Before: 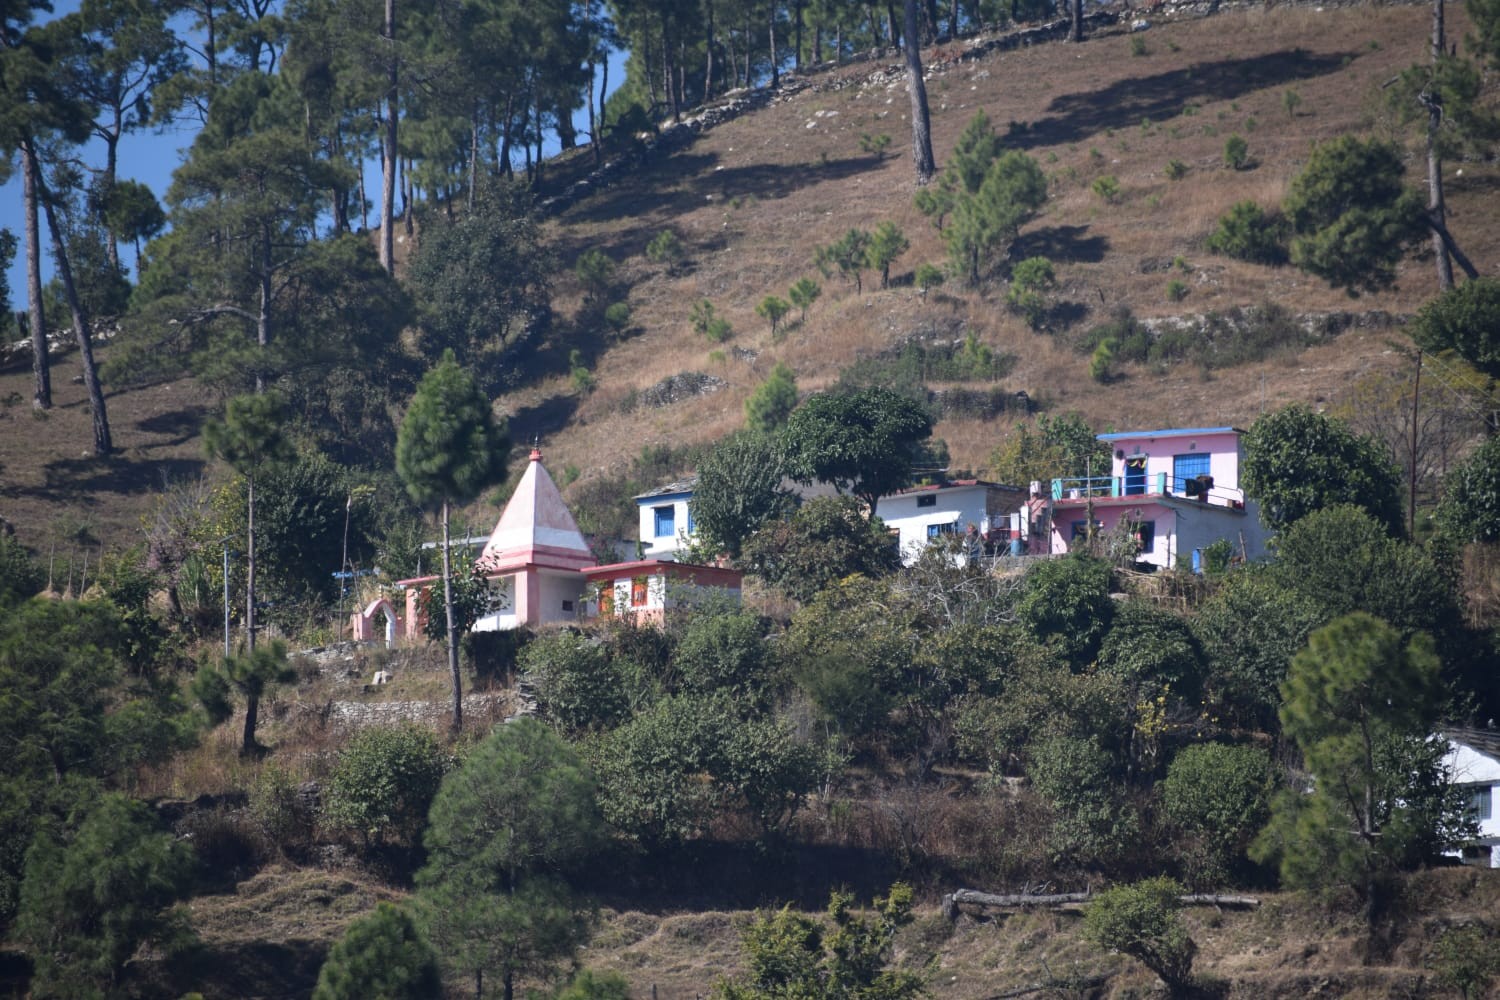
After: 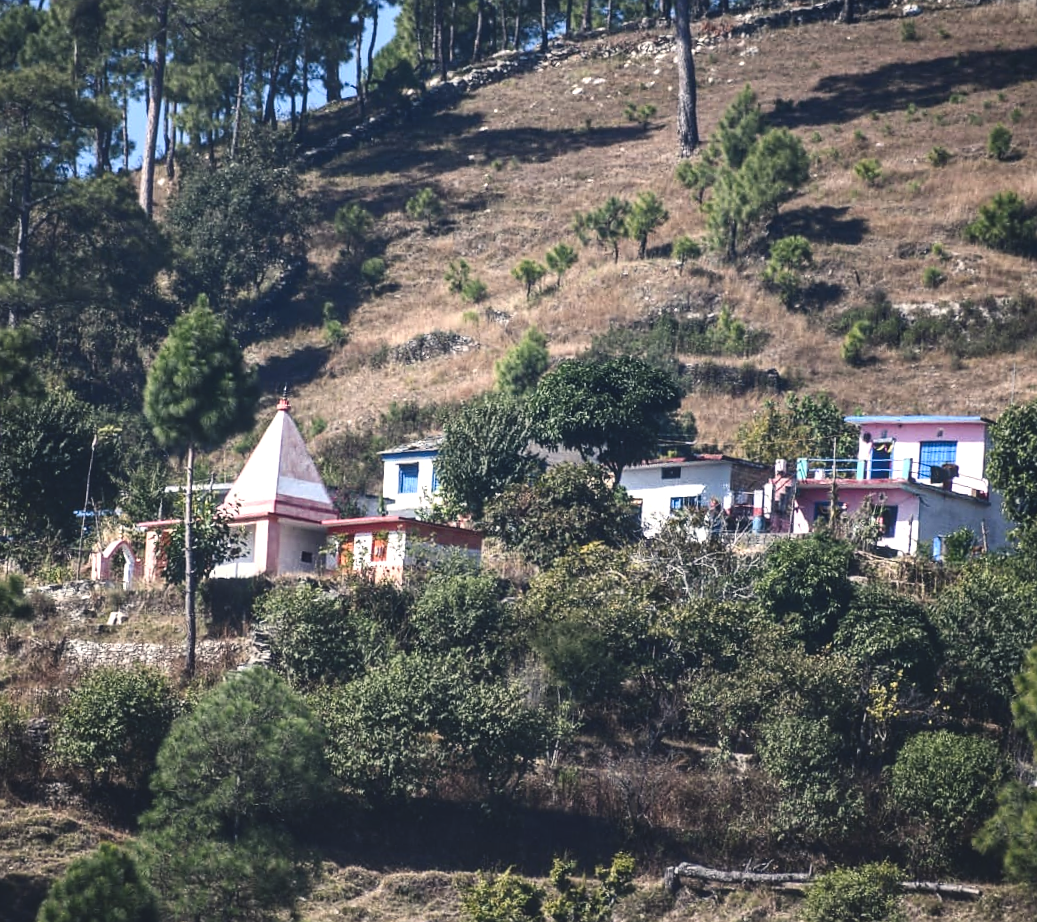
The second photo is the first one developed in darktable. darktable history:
sharpen: radius 1
exposure: black level correction -0.041, exposure 0.064 EV, compensate highlight preservation false
crop and rotate: angle -3.27°, left 14.277%, top 0.028%, right 10.766%, bottom 0.028%
color balance rgb: shadows lift › chroma 1%, shadows lift › hue 240.84°, highlights gain › chroma 2%, highlights gain › hue 73.2°, global offset › luminance -0.5%, perceptual saturation grading › global saturation 20%, perceptual saturation grading › highlights -25%, perceptual saturation grading › shadows 50%, global vibrance 15%
contrast brightness saturation: contrast 0.28
local contrast: detail 142%
